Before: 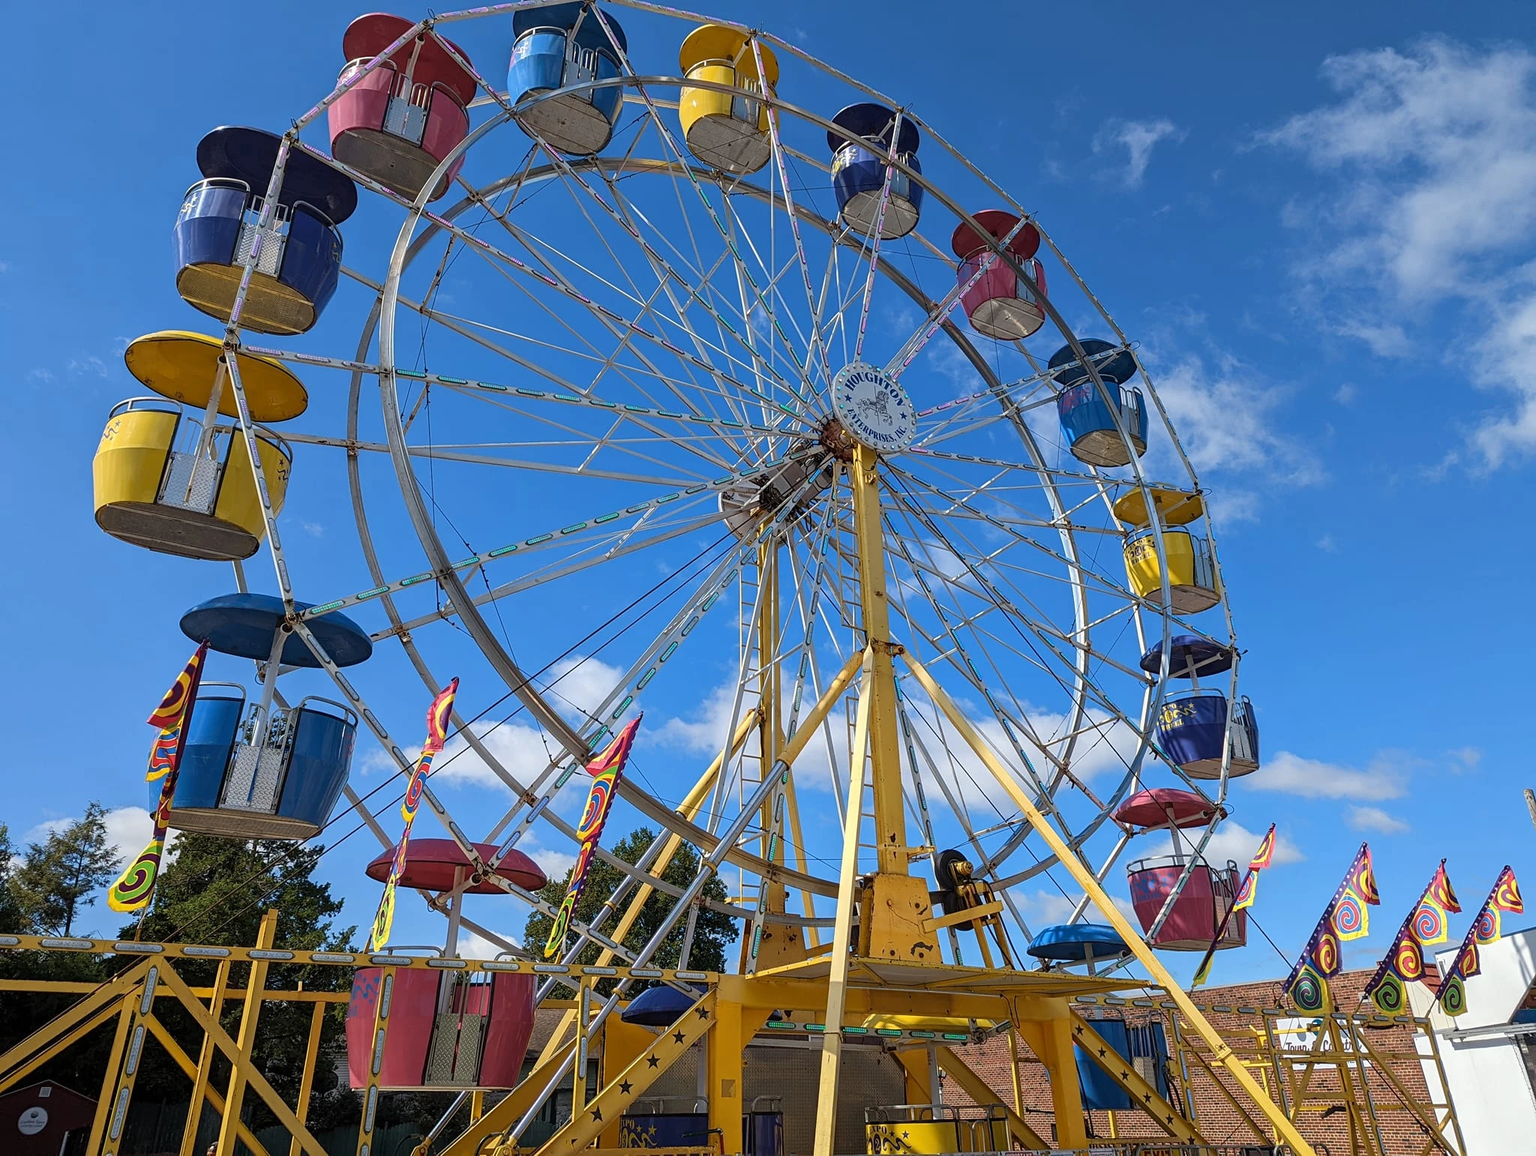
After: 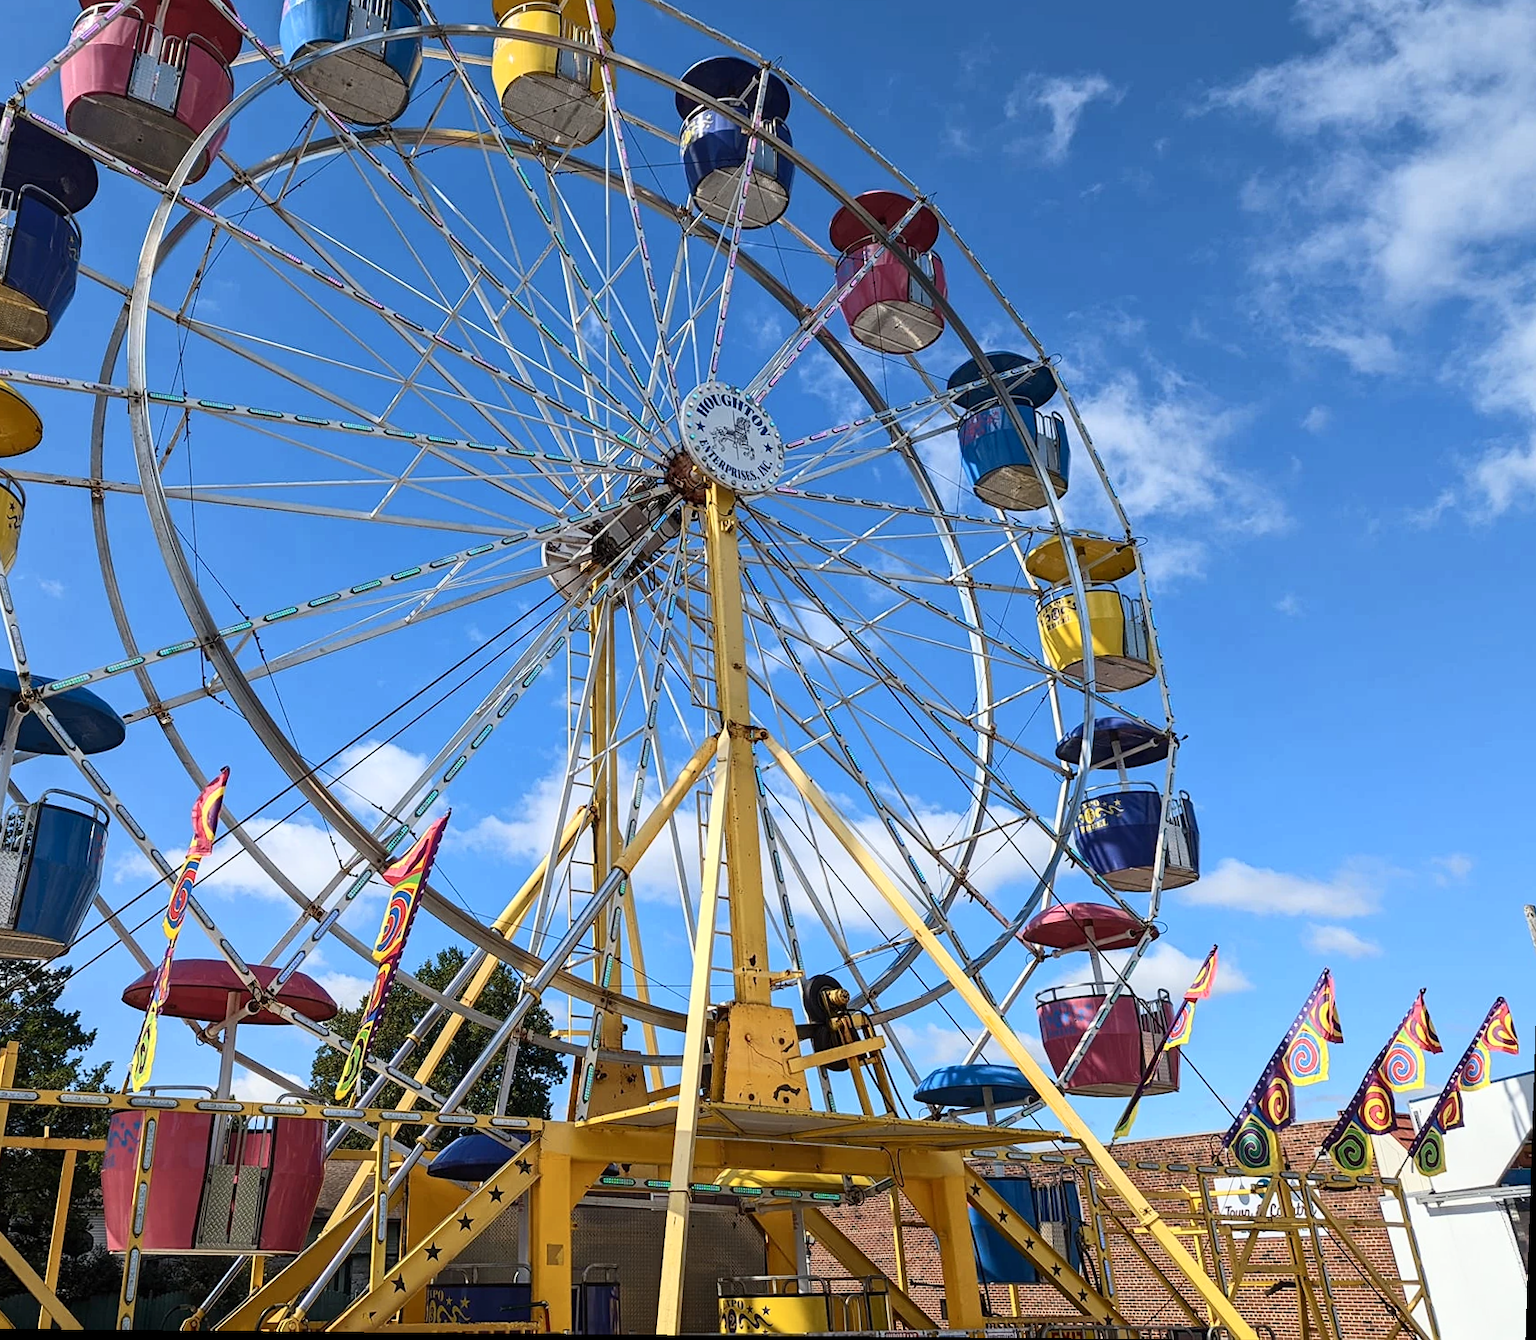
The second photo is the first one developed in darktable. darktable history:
rotate and perspective: lens shift (vertical) 0.048, lens shift (horizontal) -0.024, automatic cropping off
contrast brightness saturation: contrast 0.24, brightness 0.09
crop and rotate: left 17.959%, top 5.771%, right 1.742%
levels: mode automatic
